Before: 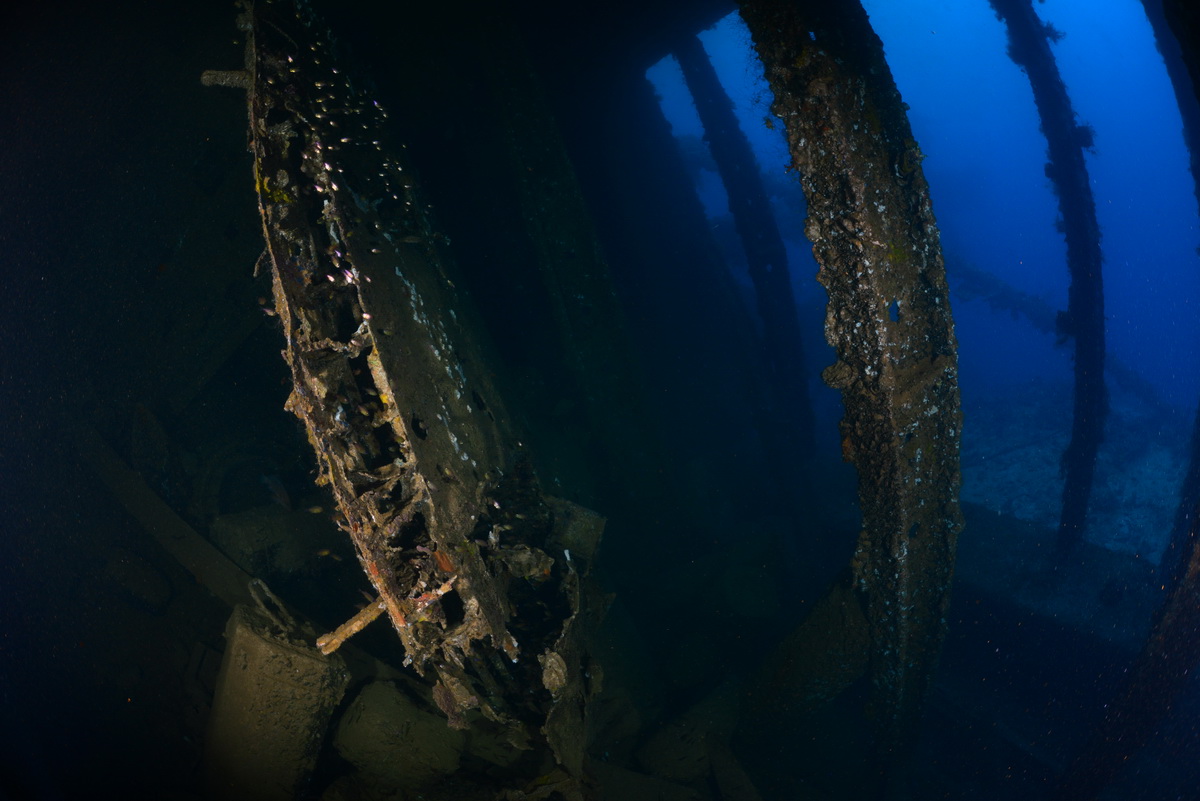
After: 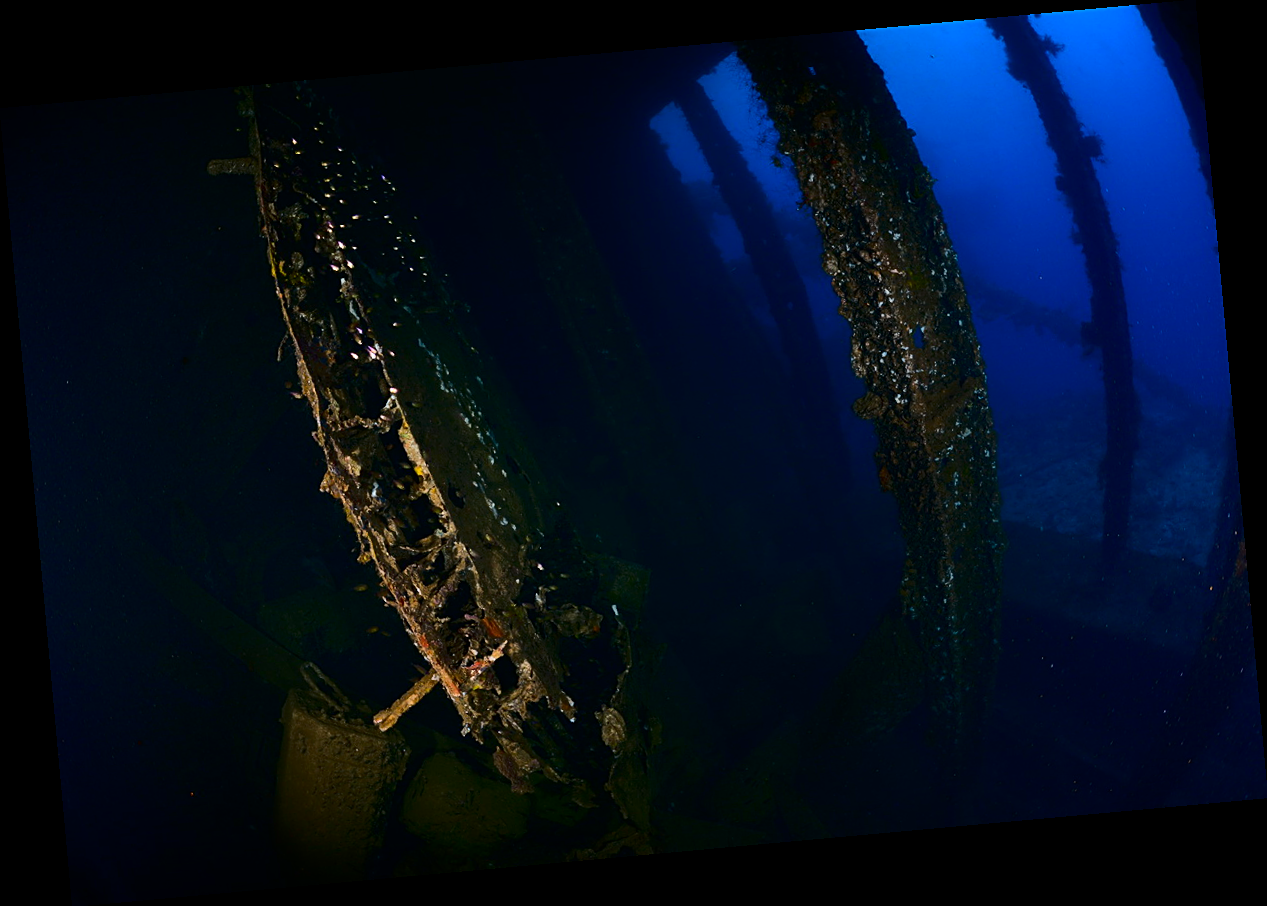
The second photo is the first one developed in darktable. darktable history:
rotate and perspective: rotation -5.2°, automatic cropping off
contrast brightness saturation: contrast 0.21, brightness -0.11, saturation 0.21
sharpen: on, module defaults
base curve: curves: ch0 [(0, 0) (0.235, 0.266) (0.503, 0.496) (0.786, 0.72) (1, 1)]
